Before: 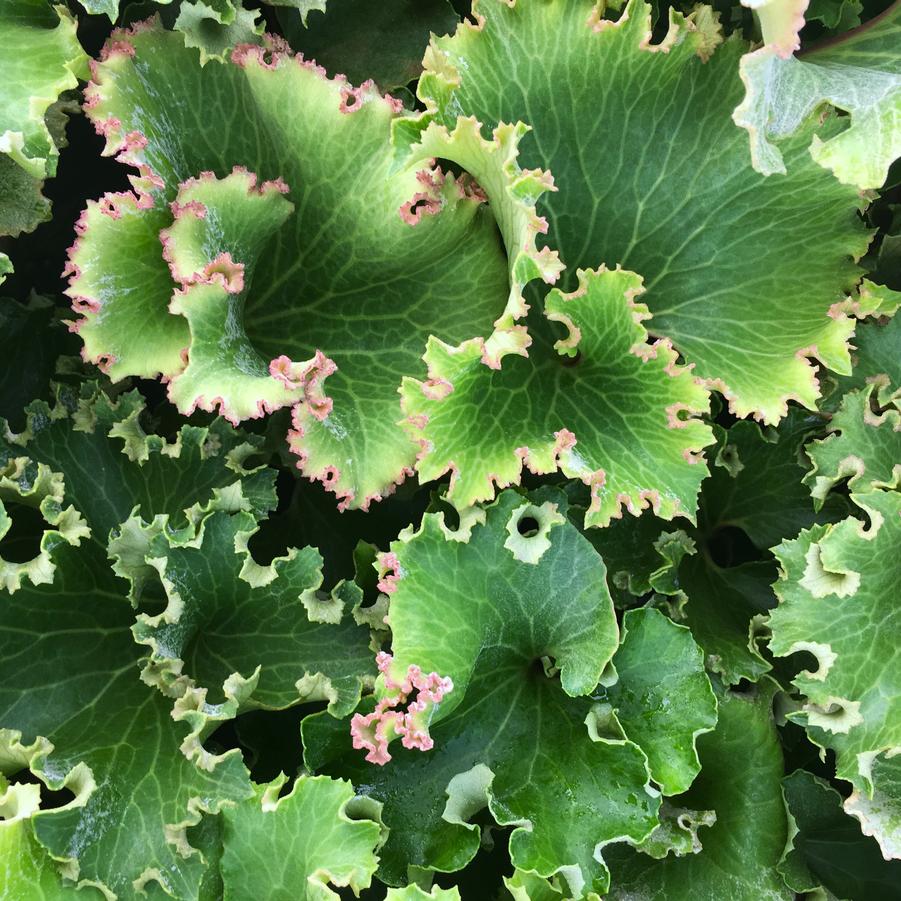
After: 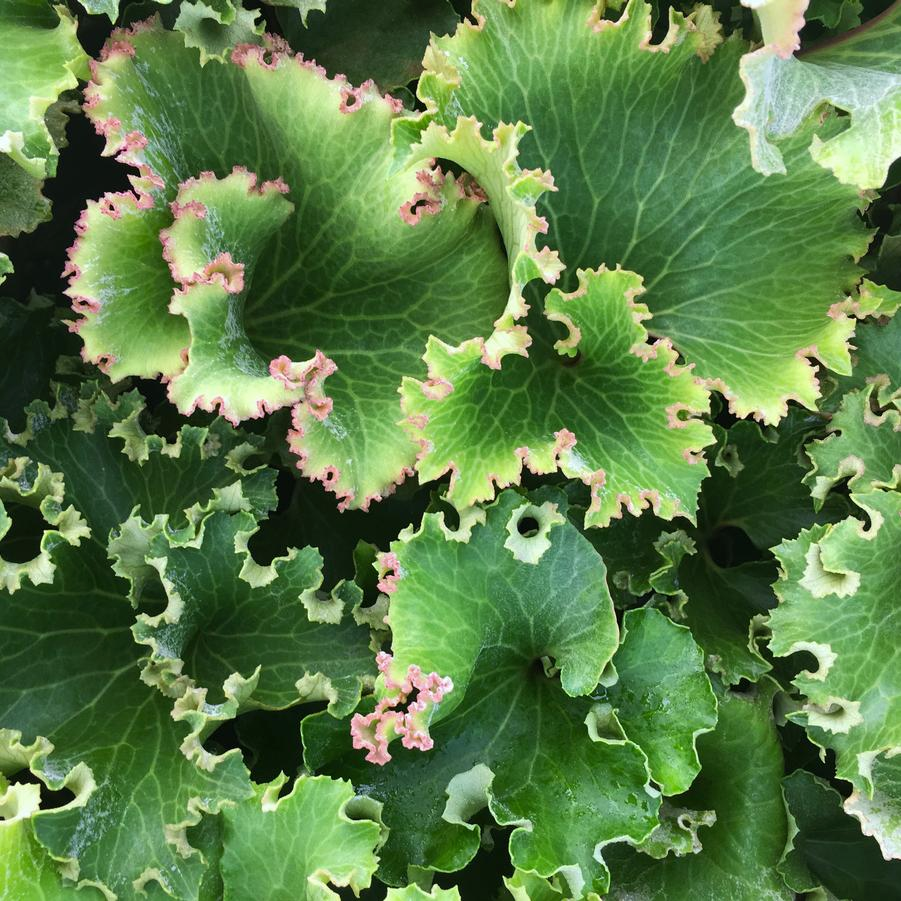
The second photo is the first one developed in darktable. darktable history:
shadows and highlights: shadows 25.96, highlights -25.39
